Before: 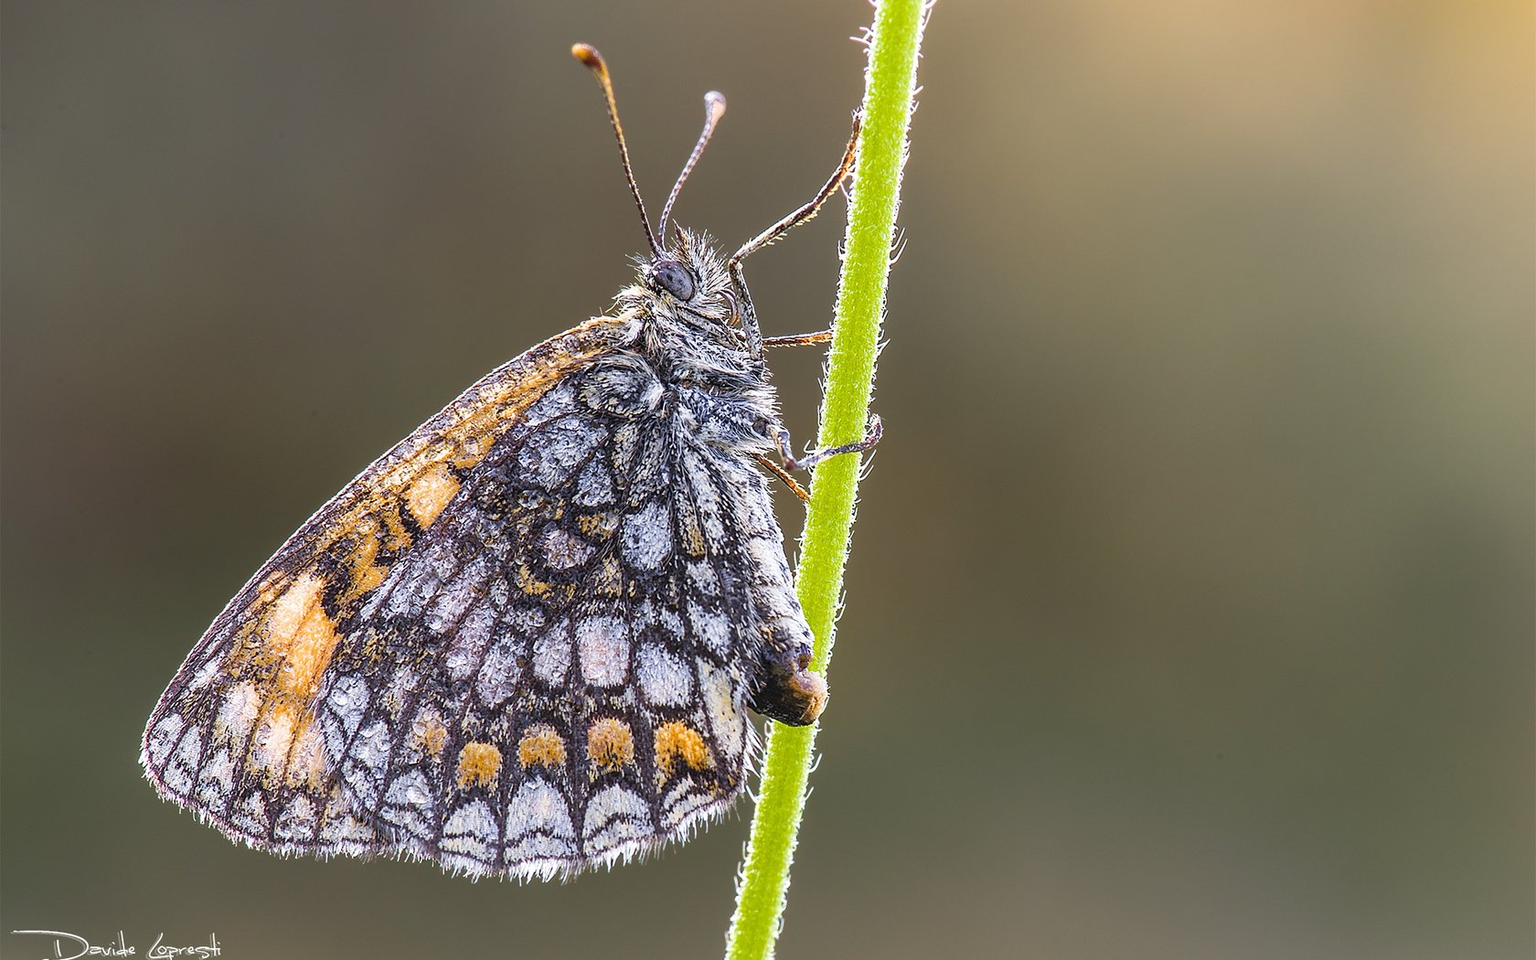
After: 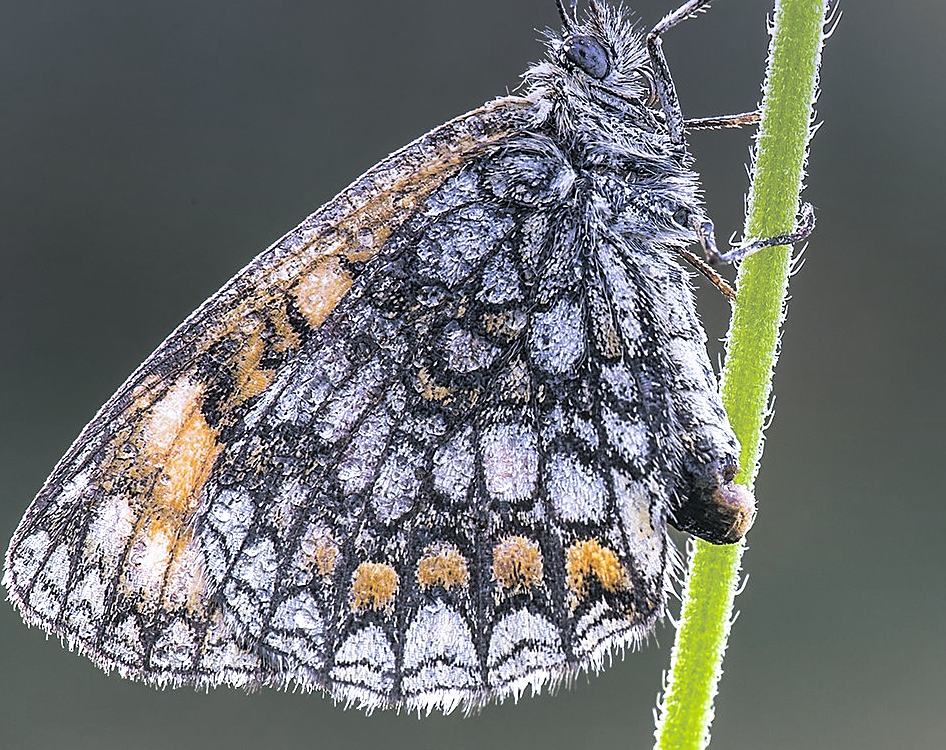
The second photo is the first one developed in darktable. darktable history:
graduated density: hue 238.83°, saturation 50%
split-toning: shadows › hue 201.6°, shadows › saturation 0.16, highlights › hue 50.4°, highlights › saturation 0.2, balance -49.9
crop: left 8.966%, top 23.852%, right 34.699%, bottom 4.703%
white balance: red 0.984, blue 1.059
exposure: exposure 0.3 EV, compensate highlight preservation false
sharpen: on, module defaults
